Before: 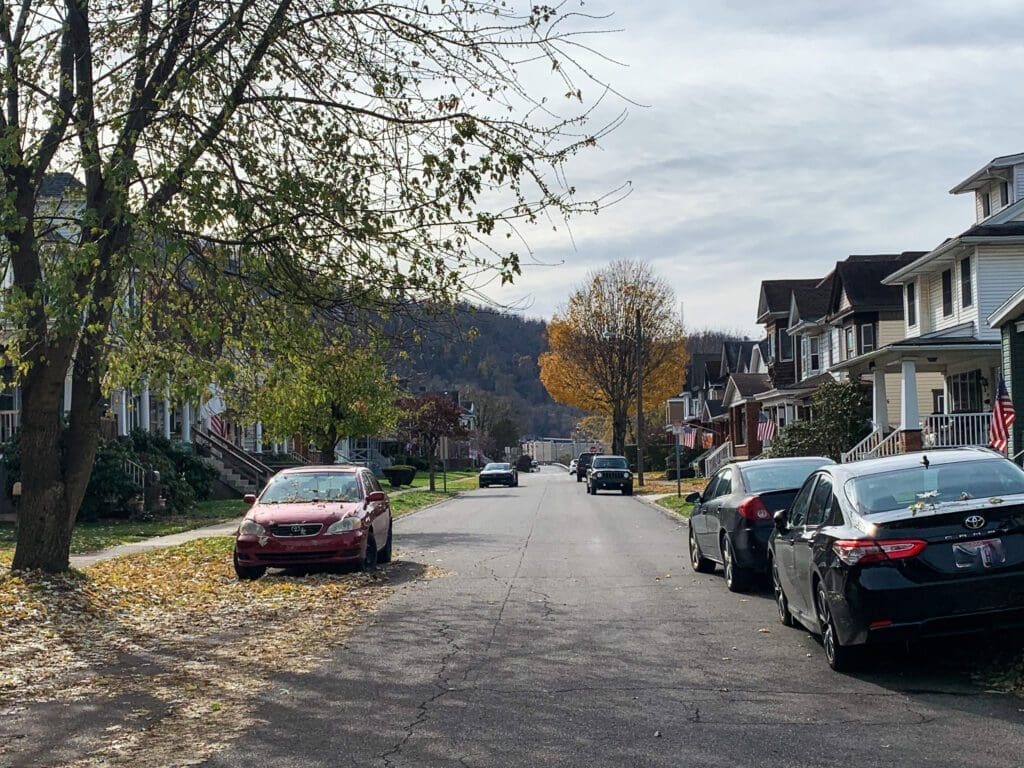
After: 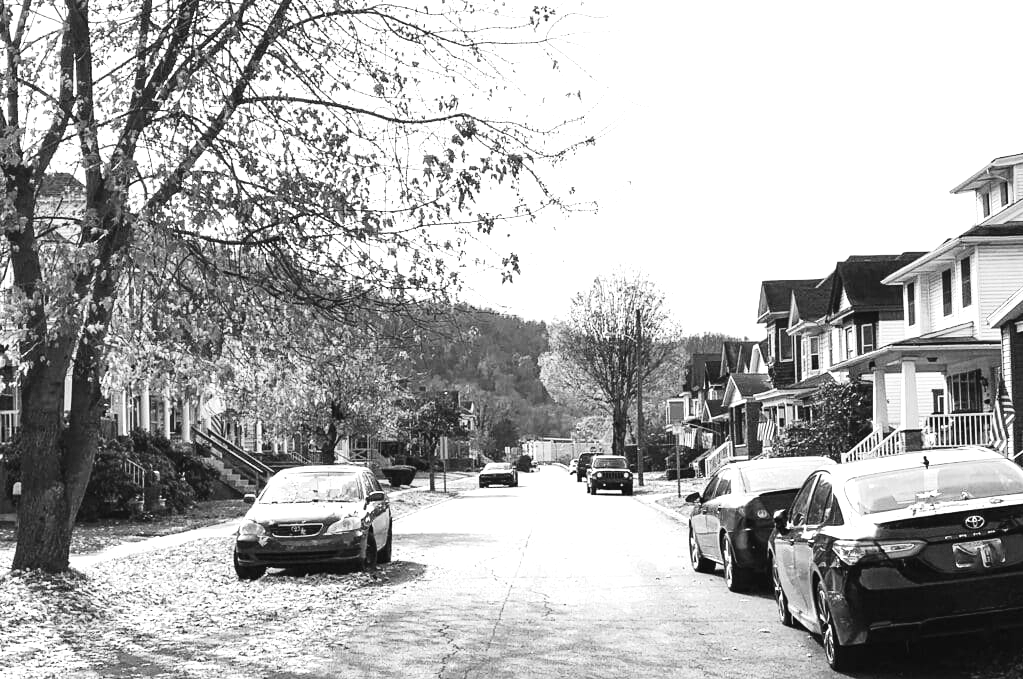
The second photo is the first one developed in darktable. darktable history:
exposure: exposure 1.5 EV, compensate highlight preservation false
crop and rotate: top 0%, bottom 11.49%
tone curve: curves: ch0 [(0, 0.032) (0.181, 0.156) (0.751, 0.829) (1, 1)], color space Lab, linked channels, preserve colors none
contrast brightness saturation: saturation -1
